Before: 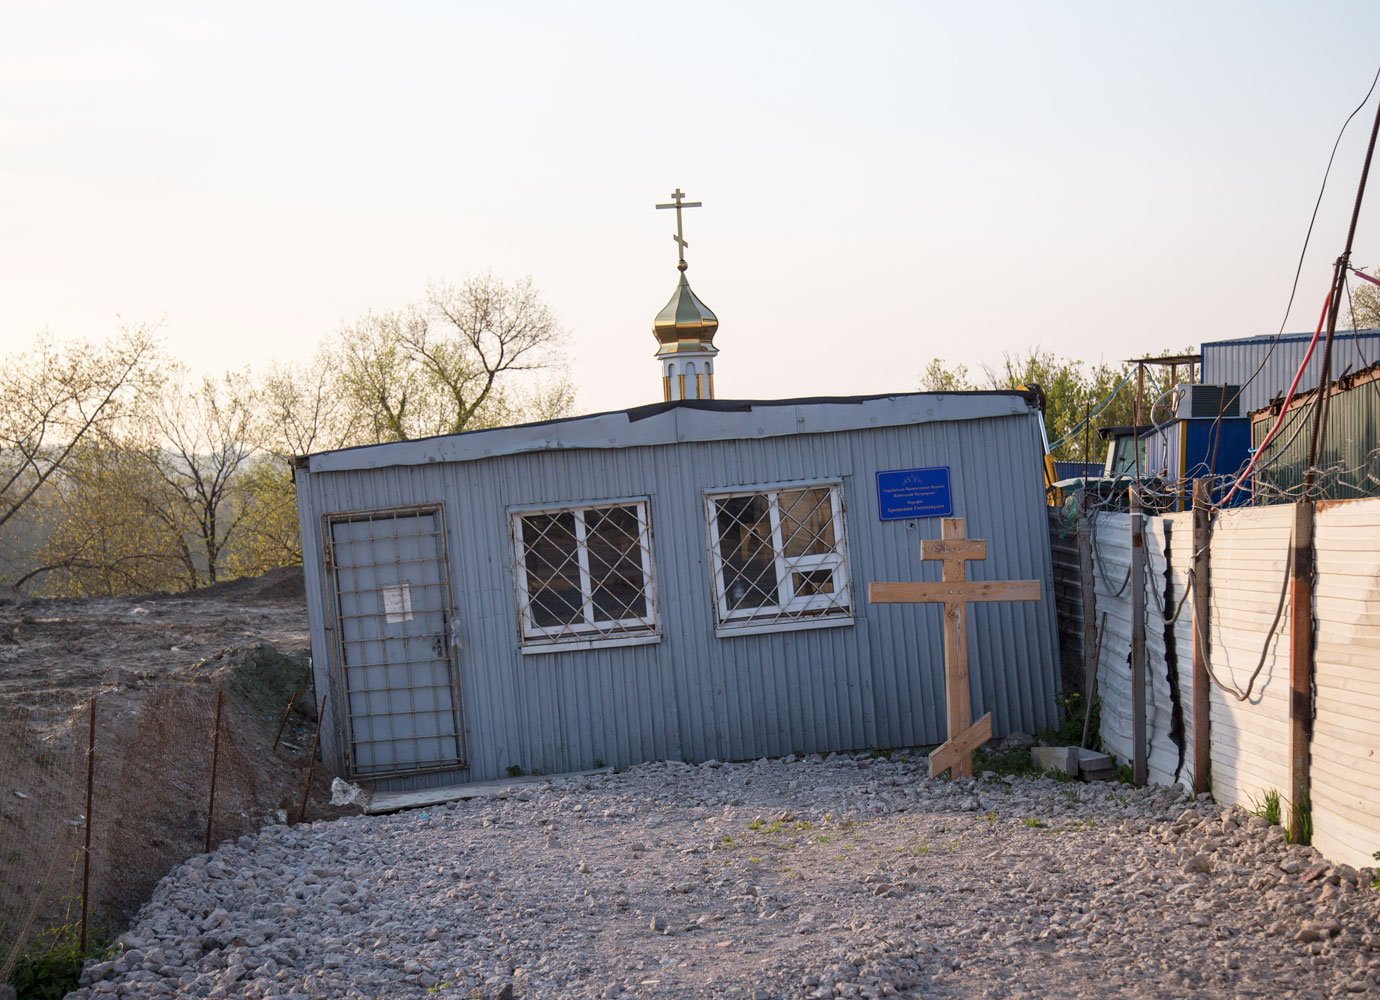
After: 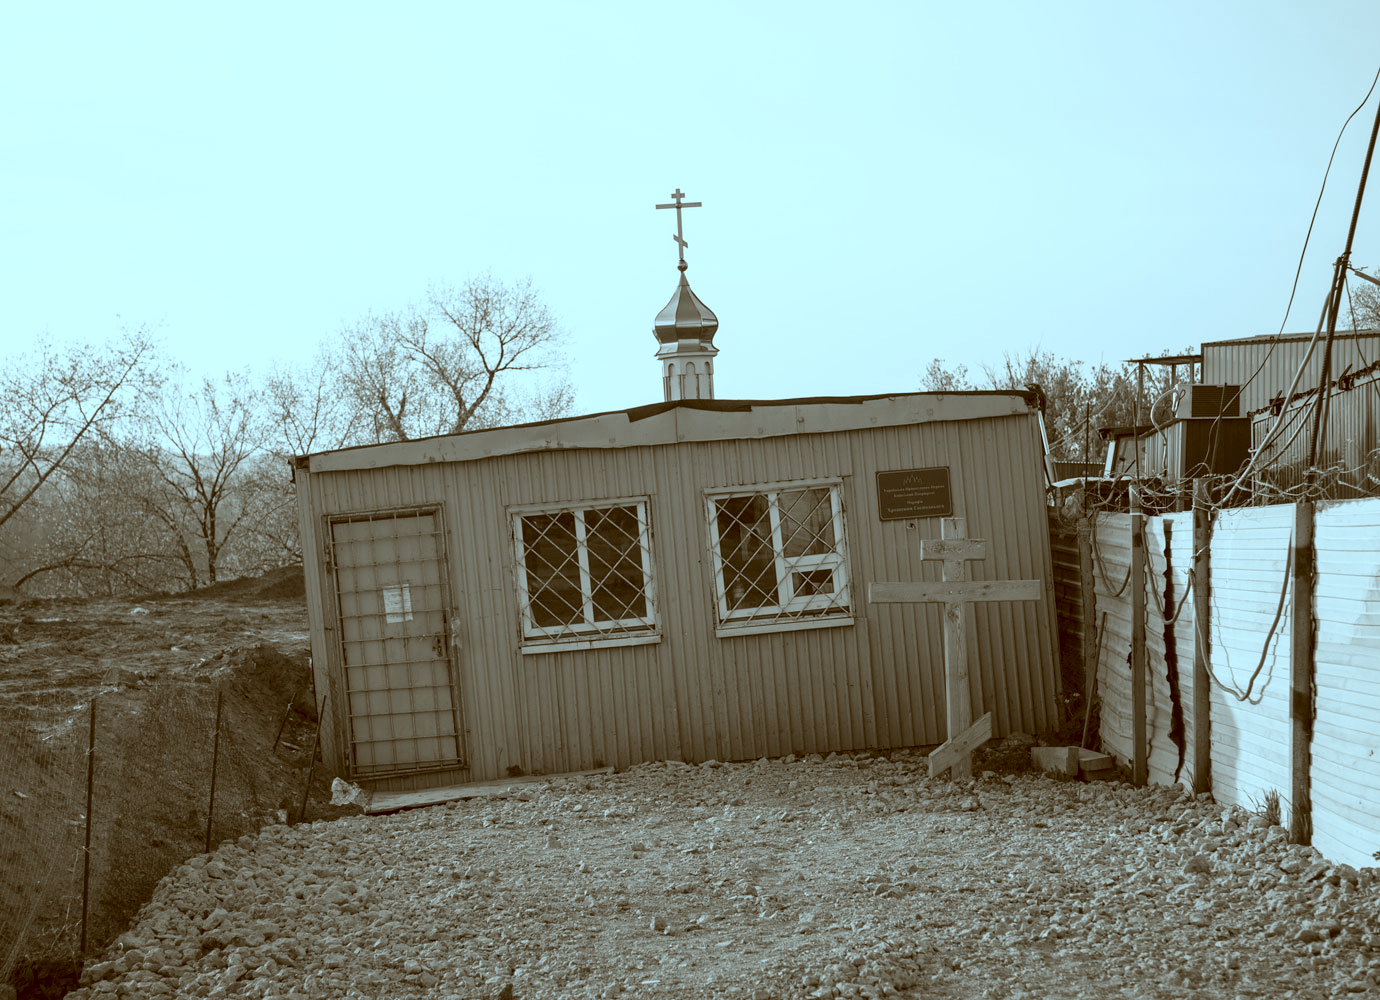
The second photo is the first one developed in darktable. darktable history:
color correction: highlights a* -14.62, highlights b* -16.22, shadows a* 10.12, shadows b* 29.4
exposure: exposure -0.021 EV, compensate highlight preservation false
contrast brightness saturation: saturation -1
